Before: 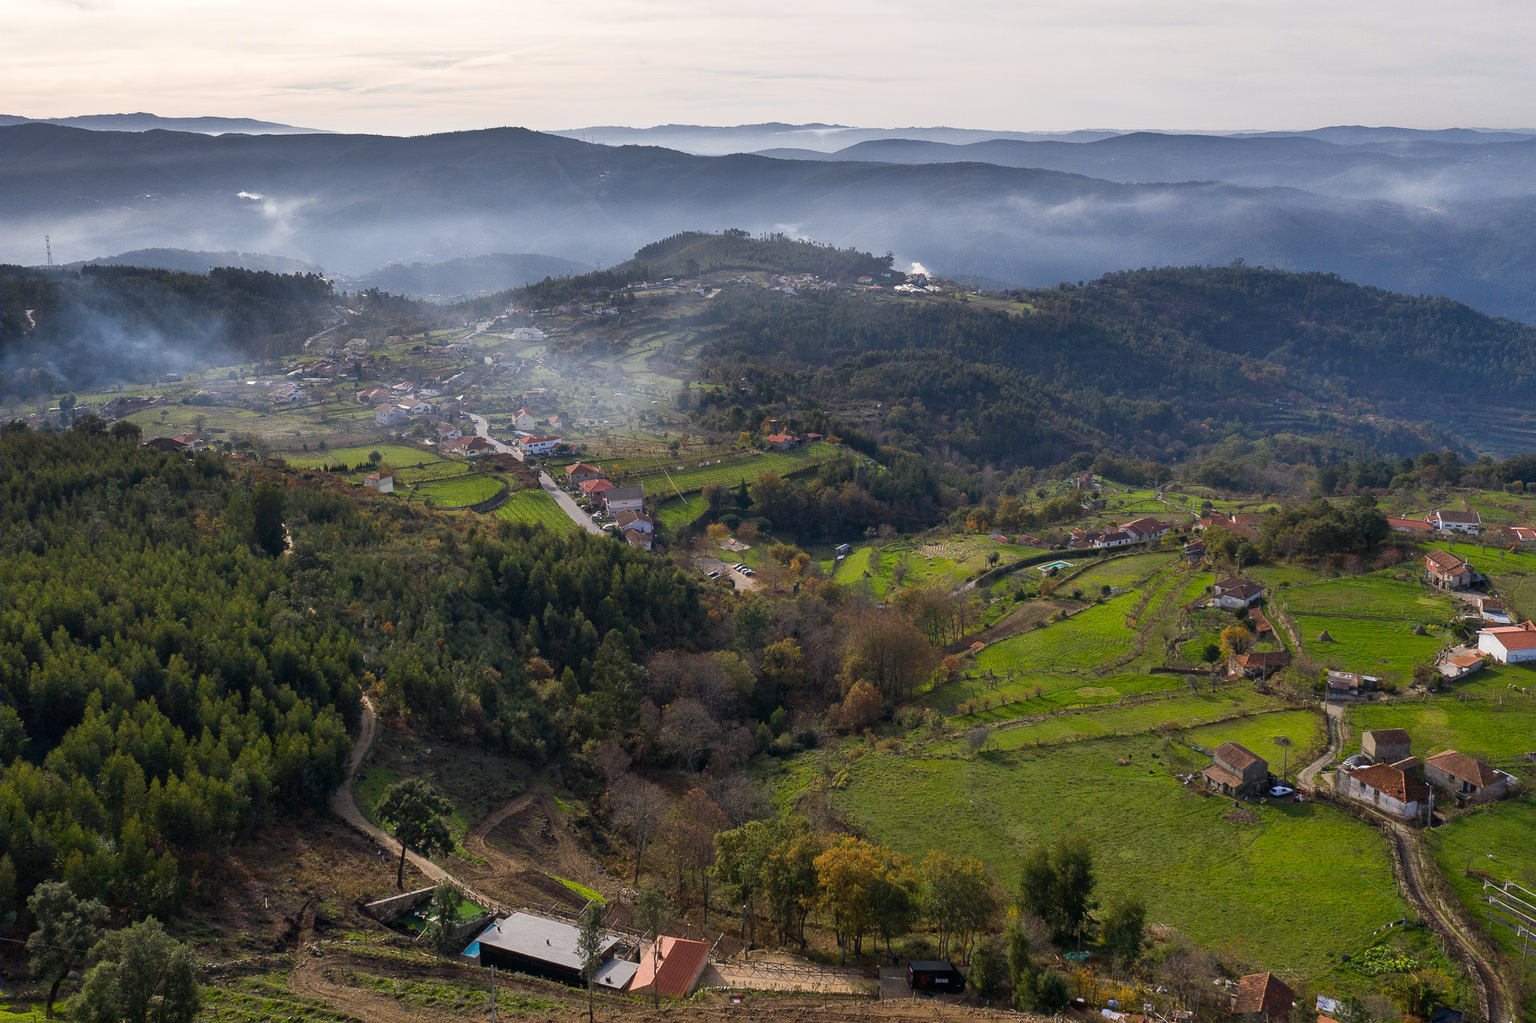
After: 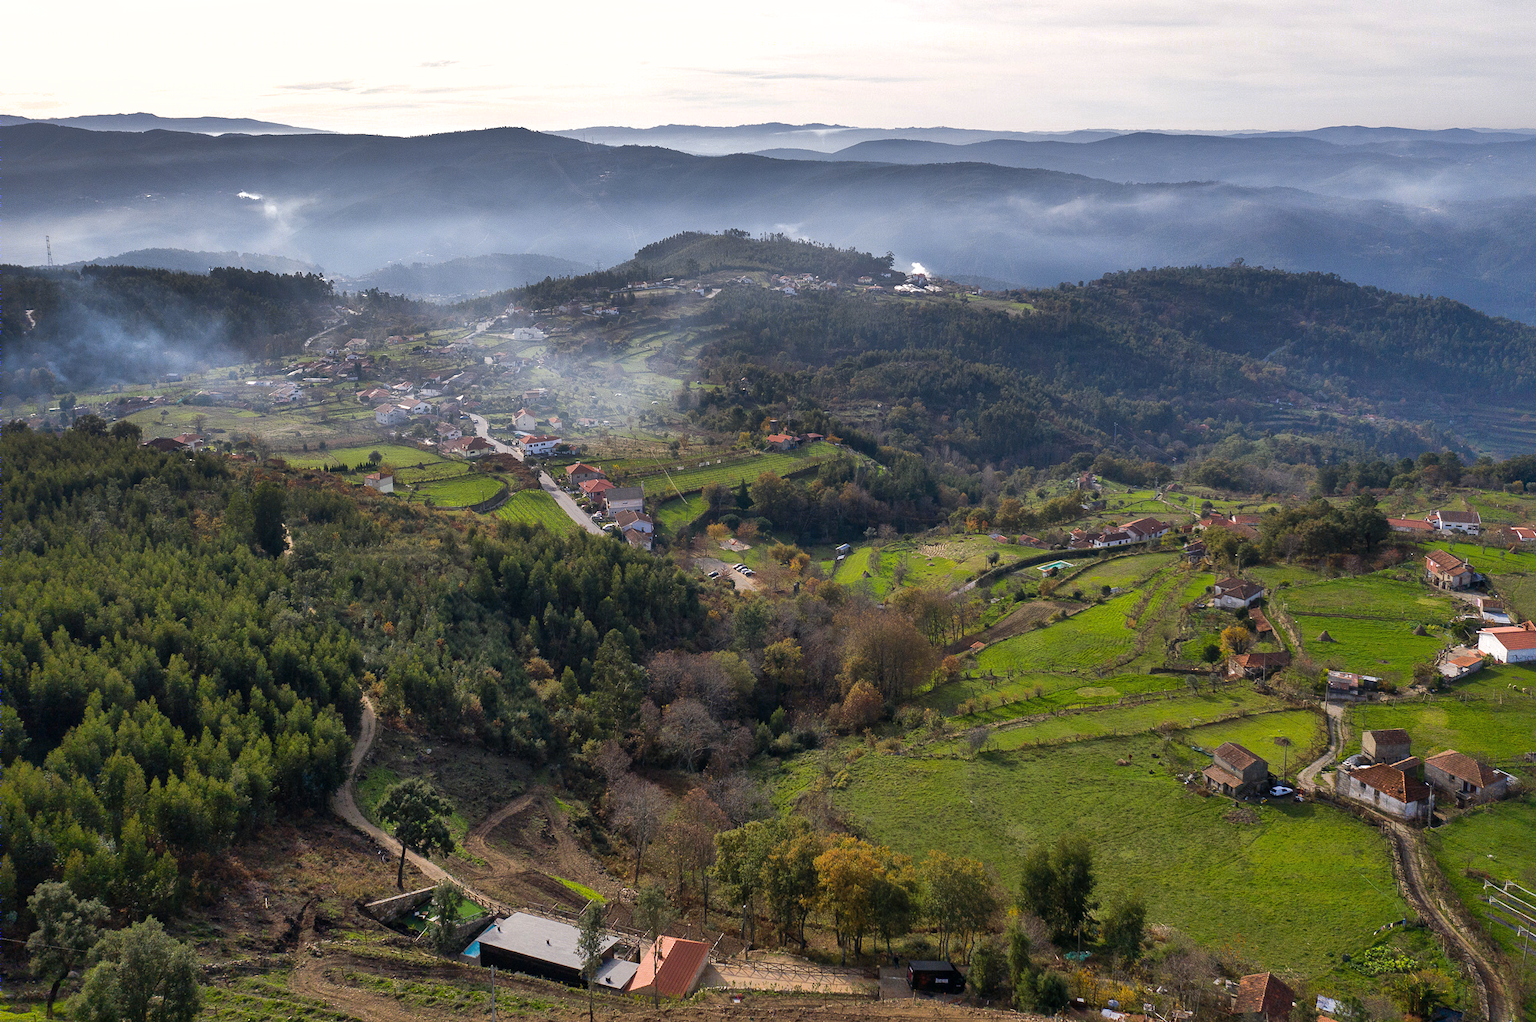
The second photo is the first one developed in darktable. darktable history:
tone equalizer: -8 EV -0.434 EV, -7 EV -0.378 EV, -6 EV -0.35 EV, -5 EV -0.207 EV, -3 EV 0.196 EV, -2 EV 0.325 EV, -1 EV 0.396 EV, +0 EV 0.41 EV, edges refinement/feathering 500, mask exposure compensation -1.57 EV, preserve details no
shadows and highlights: on, module defaults
